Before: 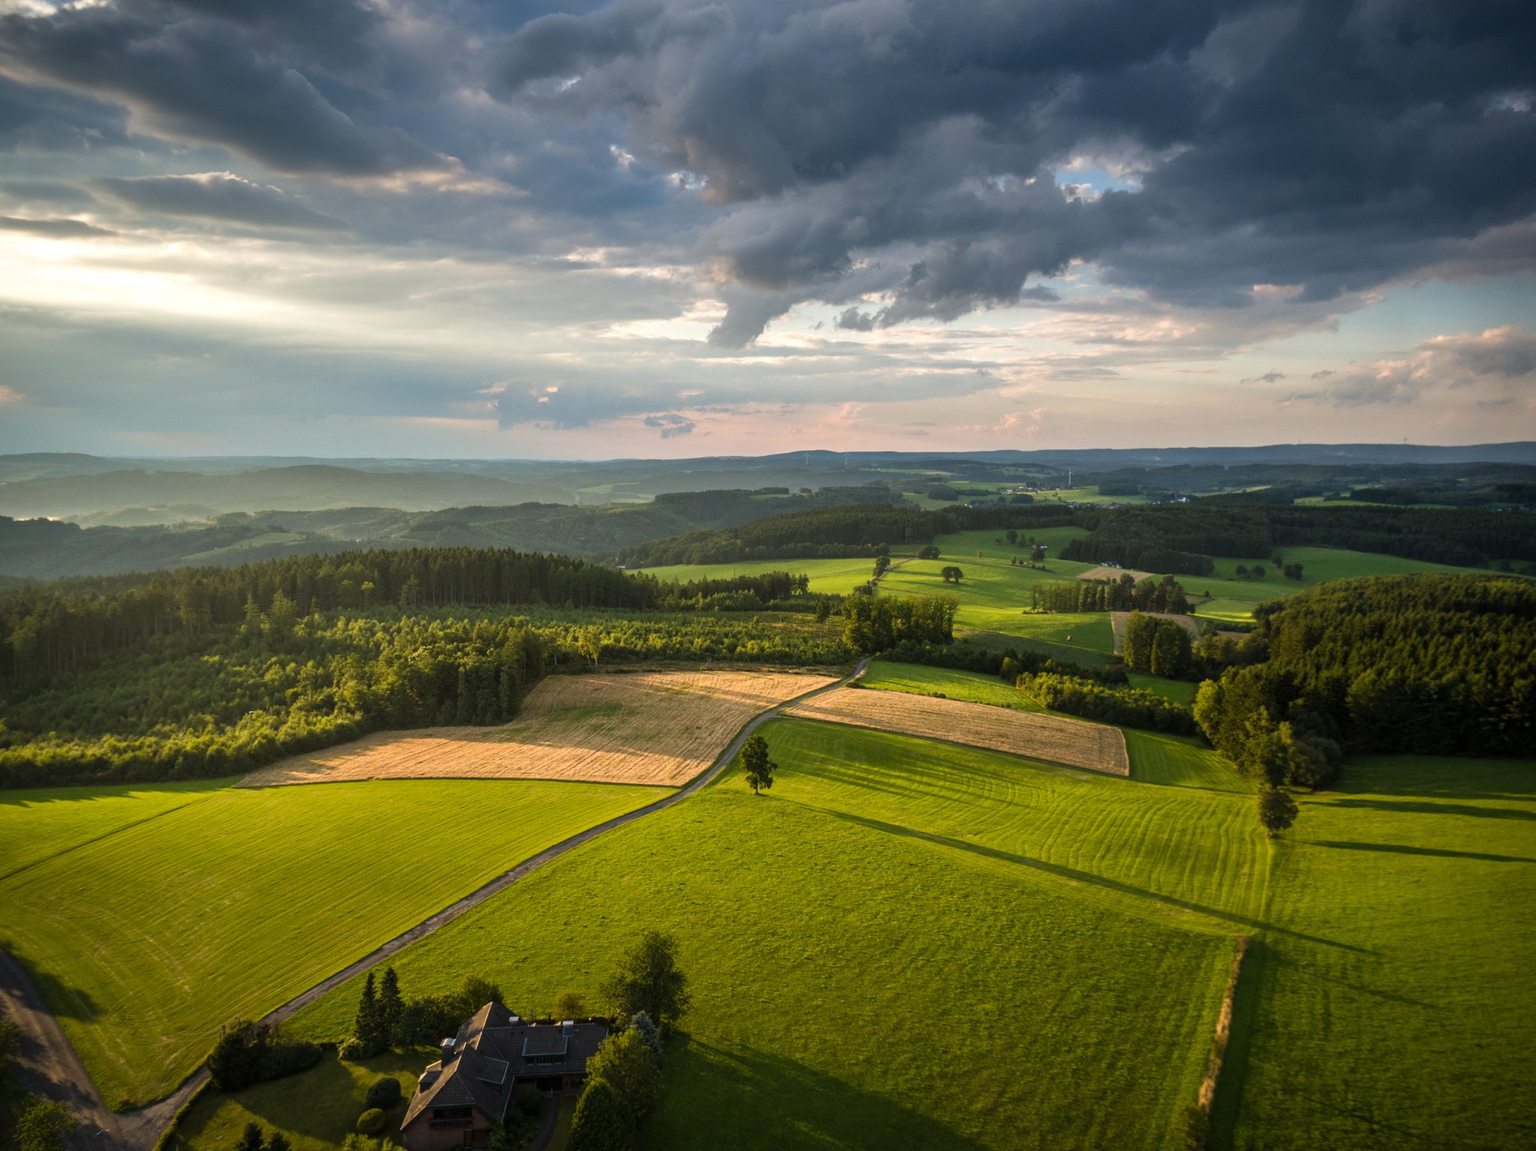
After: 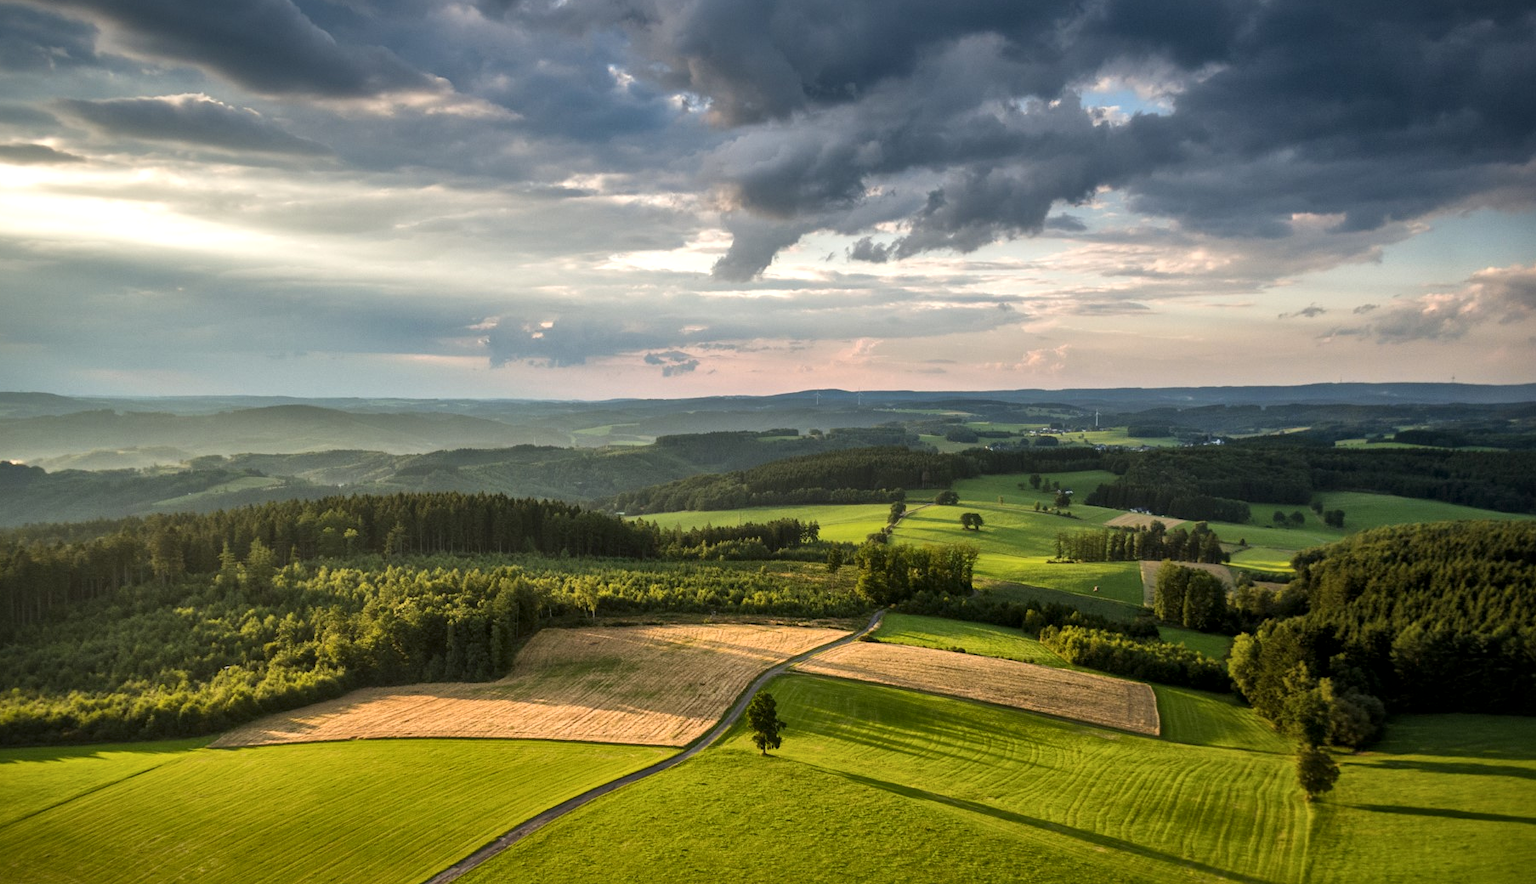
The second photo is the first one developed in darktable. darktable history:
crop: left 2.464%, top 7.359%, right 3.397%, bottom 20.352%
local contrast: mode bilateral grid, contrast 19, coarseness 50, detail 144%, midtone range 0.2
